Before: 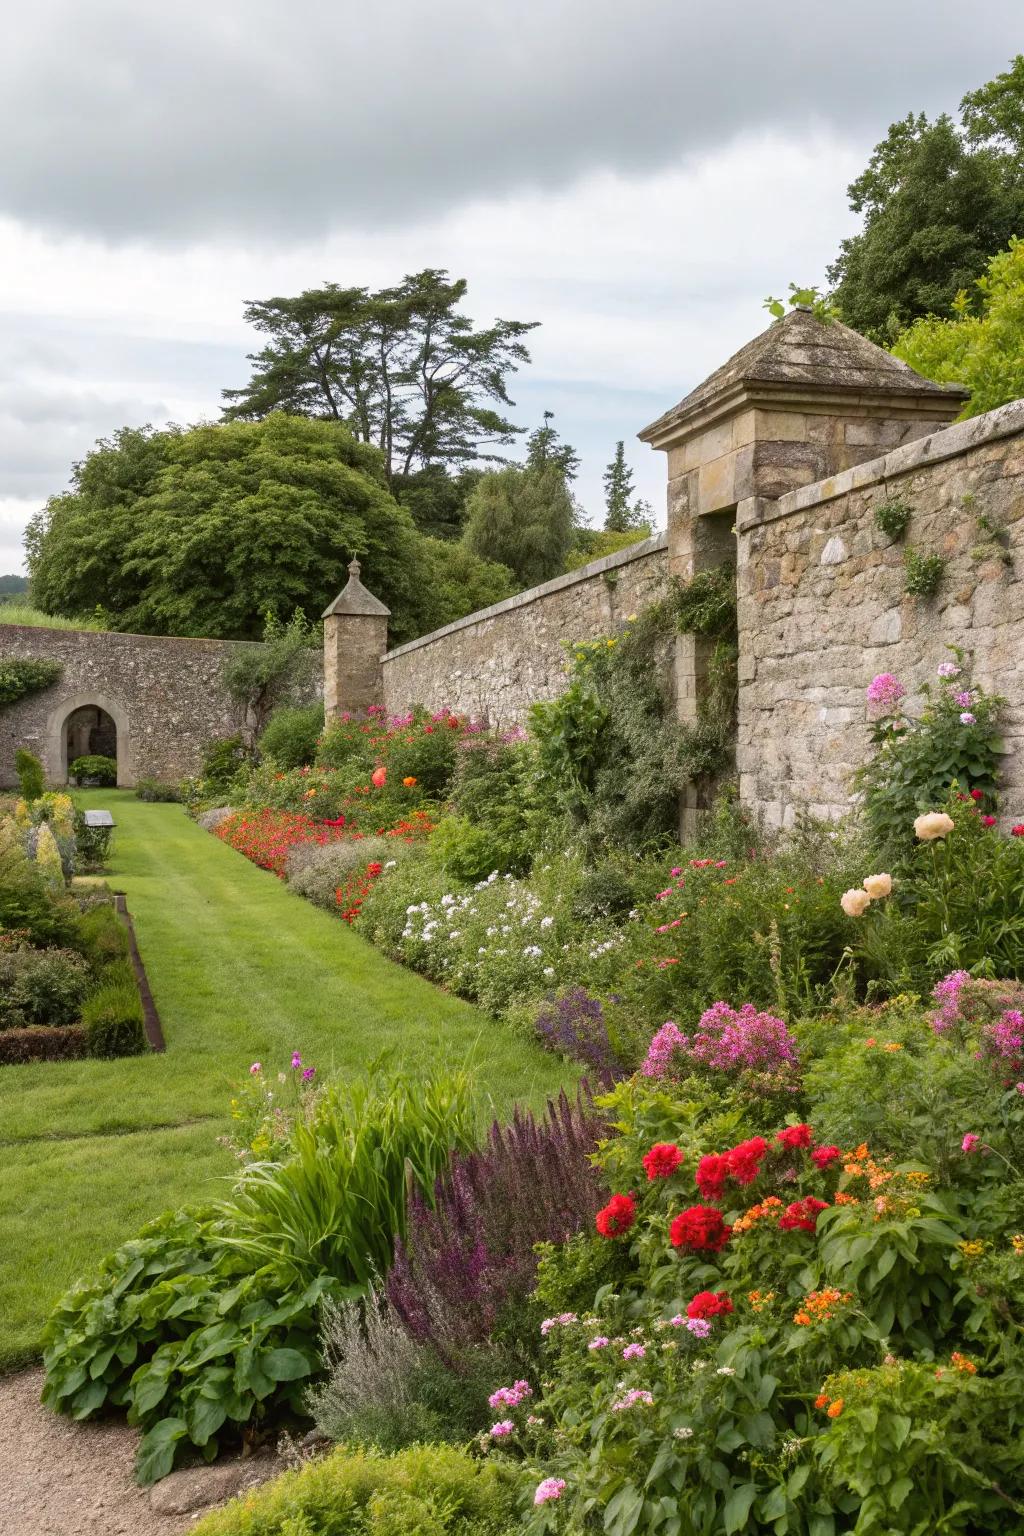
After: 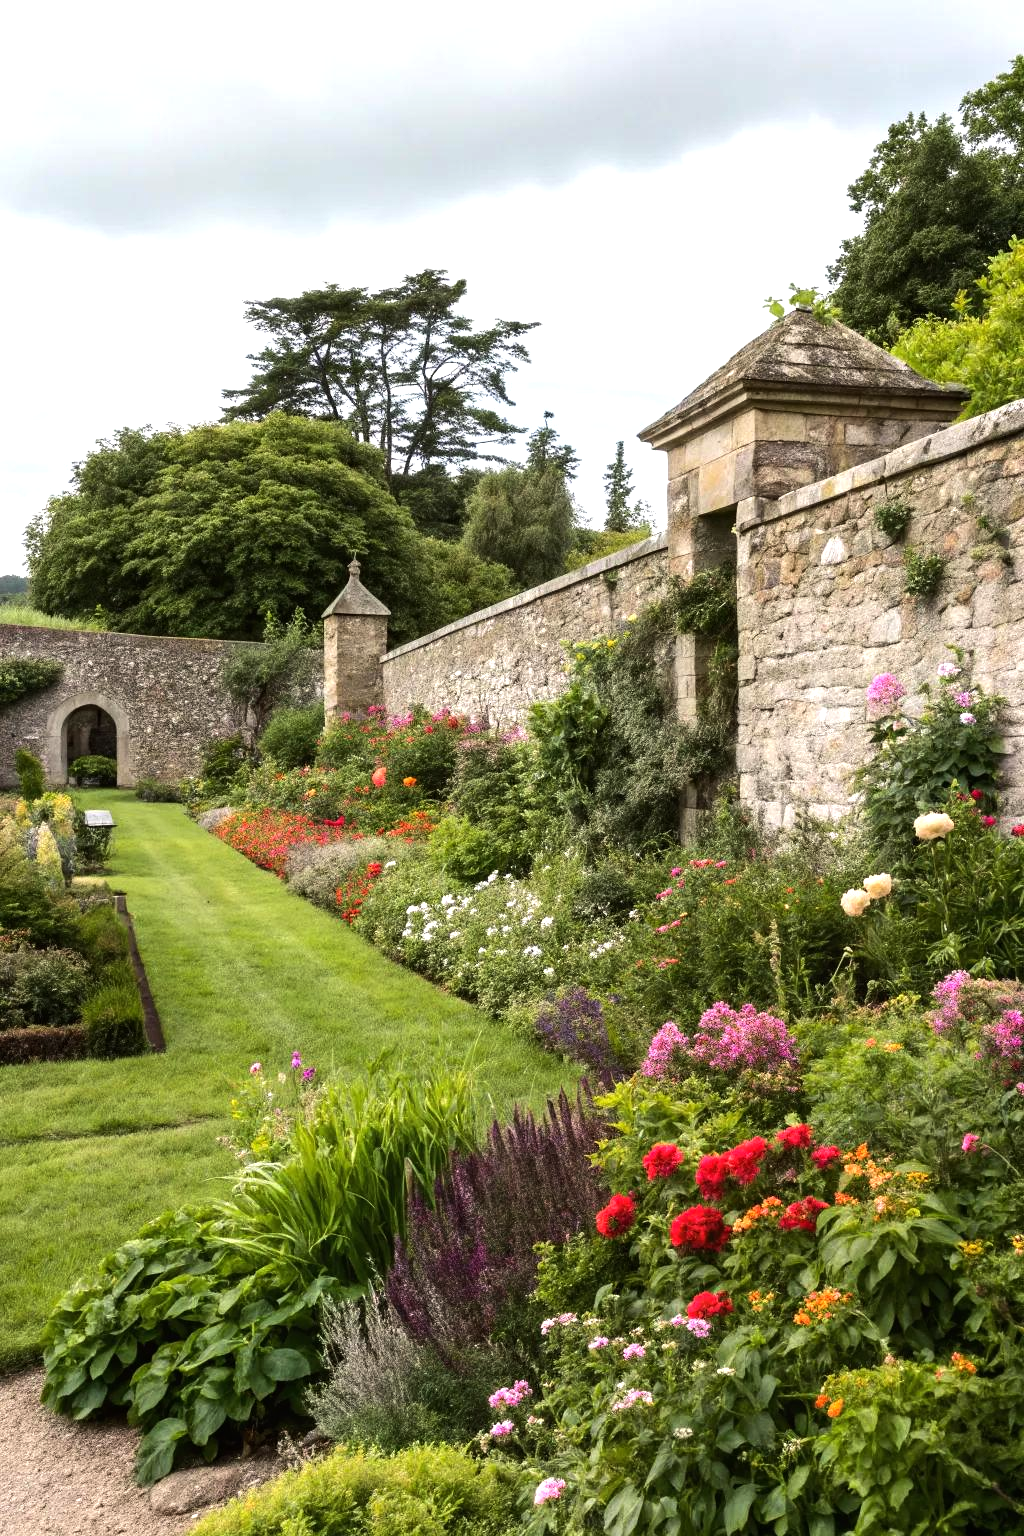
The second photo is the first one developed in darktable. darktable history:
tone equalizer: -8 EV -0.766 EV, -7 EV -0.687 EV, -6 EV -0.635 EV, -5 EV -0.418 EV, -3 EV 0.378 EV, -2 EV 0.6 EV, -1 EV 0.691 EV, +0 EV 0.752 EV, edges refinement/feathering 500, mask exposure compensation -1.57 EV, preserve details no
